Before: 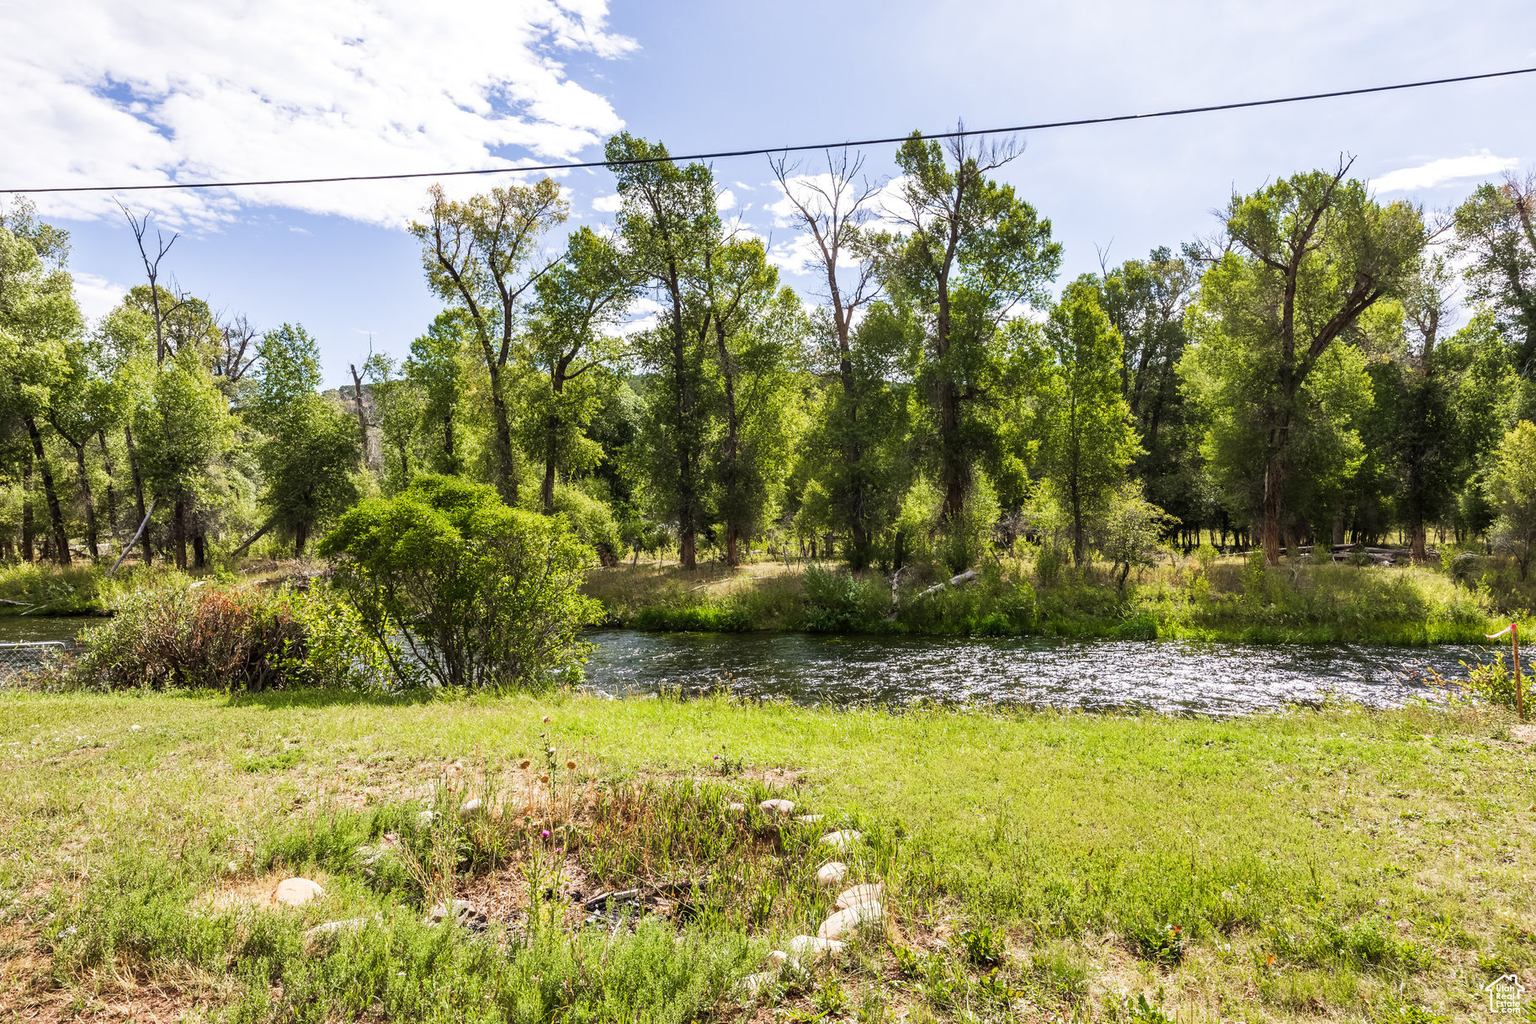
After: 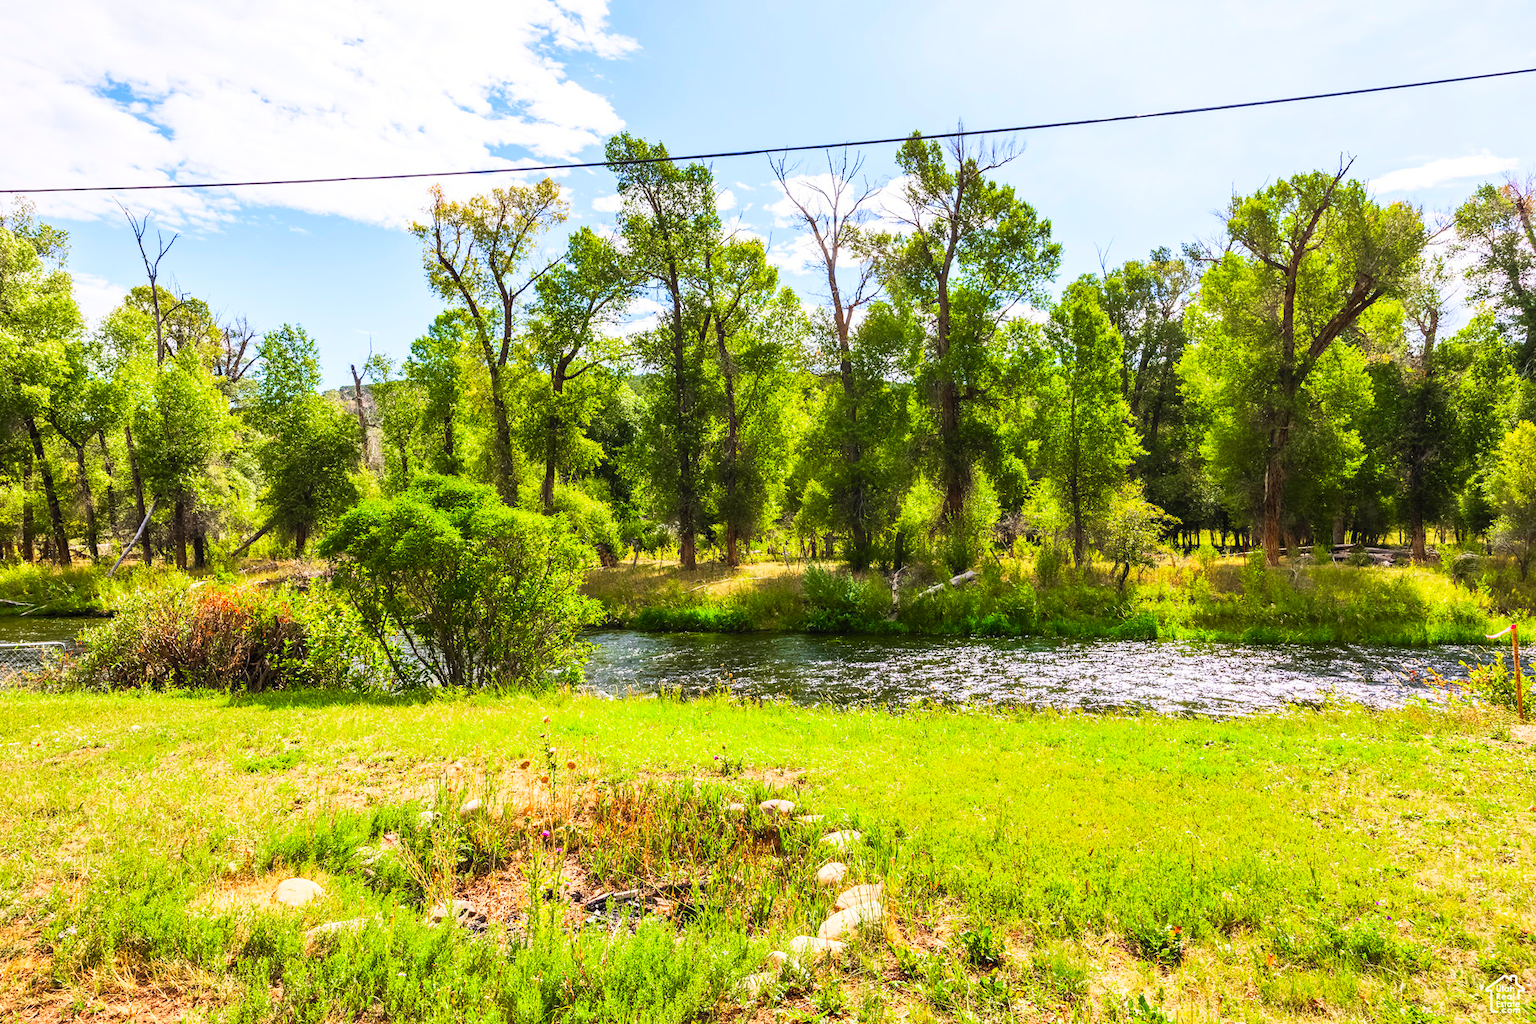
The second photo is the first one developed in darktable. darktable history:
color correction: highlights b* 0.046
contrast brightness saturation: contrast 0.2, brightness 0.192, saturation 0.807
